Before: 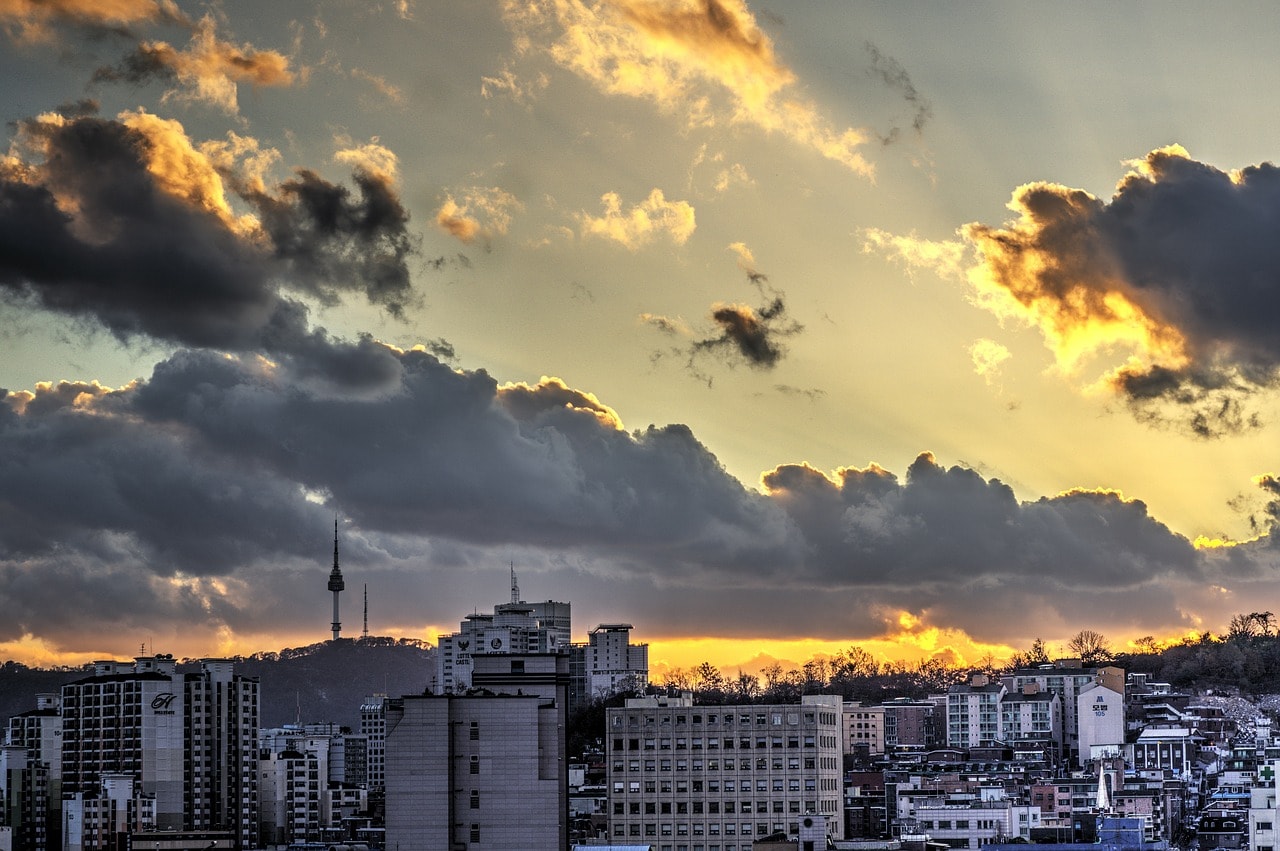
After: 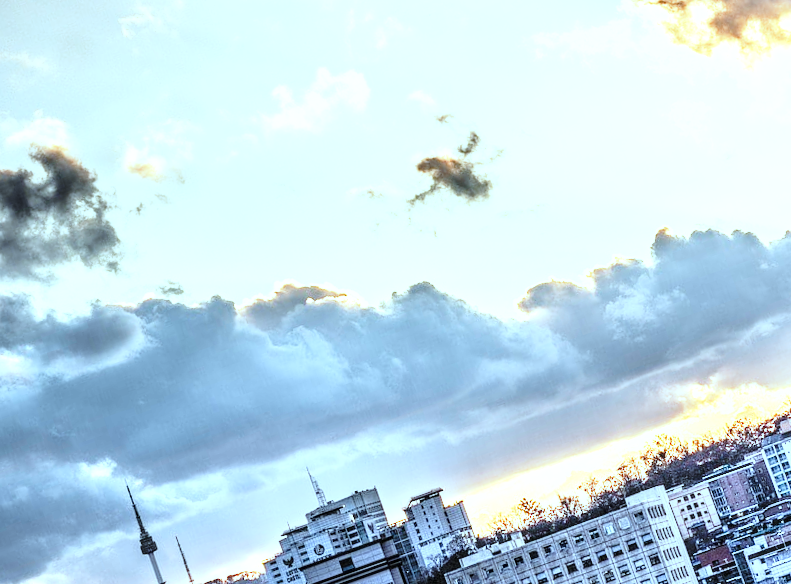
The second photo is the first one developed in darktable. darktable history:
crop and rotate: angle 19.24°, left 6.948%, right 3.964%, bottom 1.063%
local contrast: on, module defaults
color correction: highlights a* -10.62, highlights b* -18.71
exposure: black level correction 0, exposure 1.445 EV, compensate highlight preservation false
base curve: curves: ch0 [(0, 0) (0.028, 0.03) (0.121, 0.232) (0.46, 0.748) (0.859, 0.968) (1, 1)], preserve colors none
